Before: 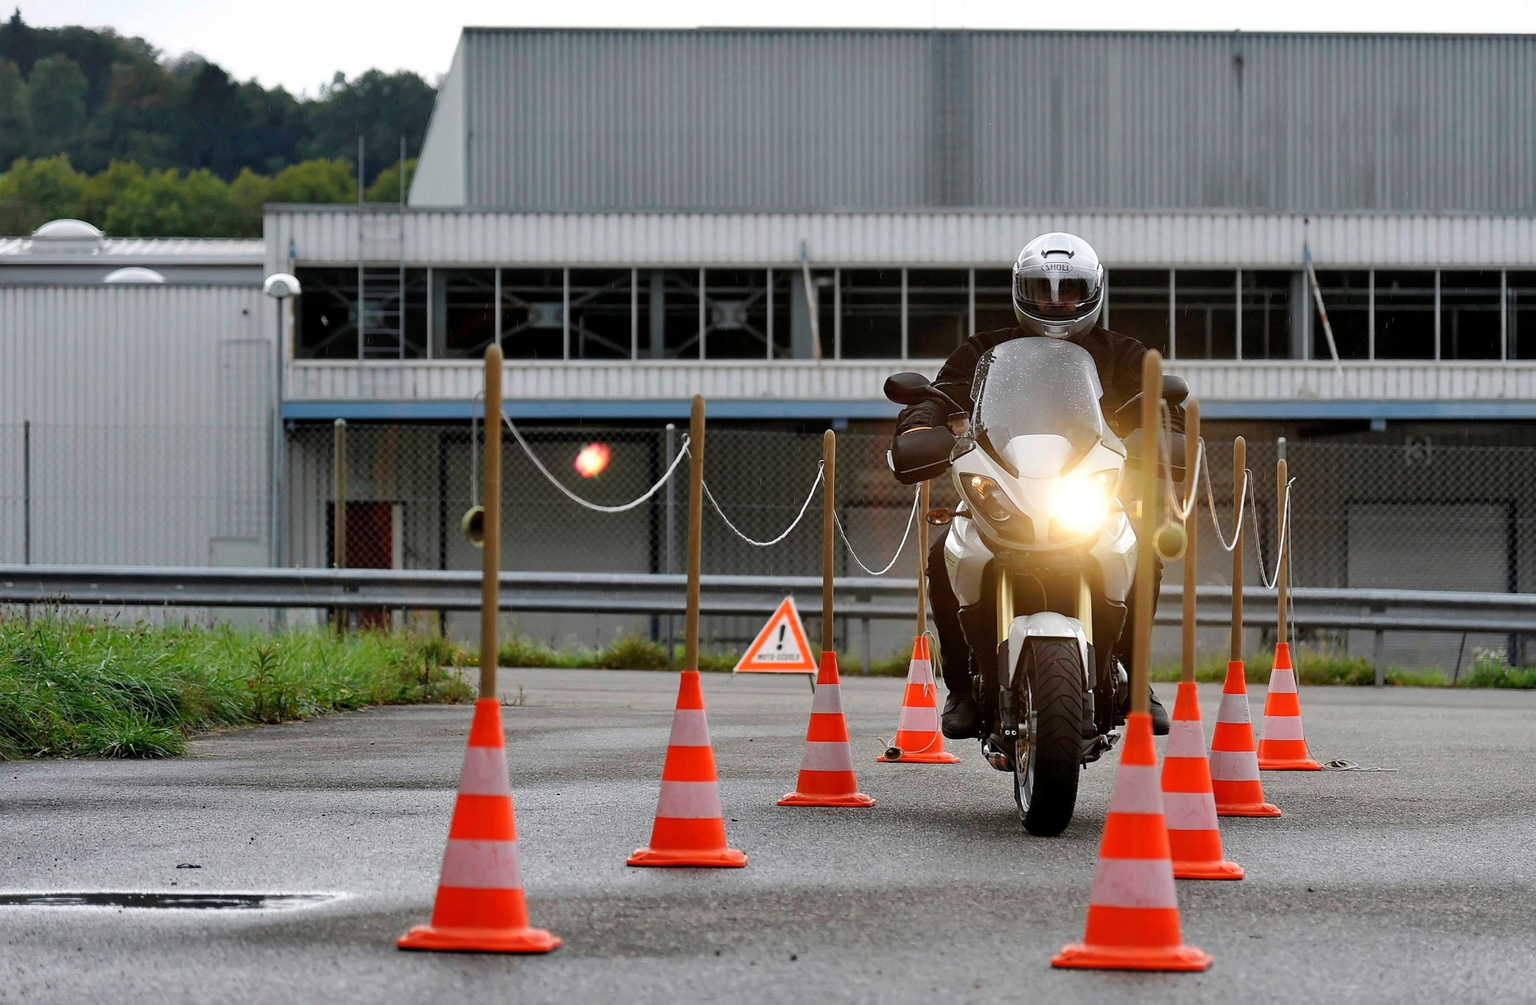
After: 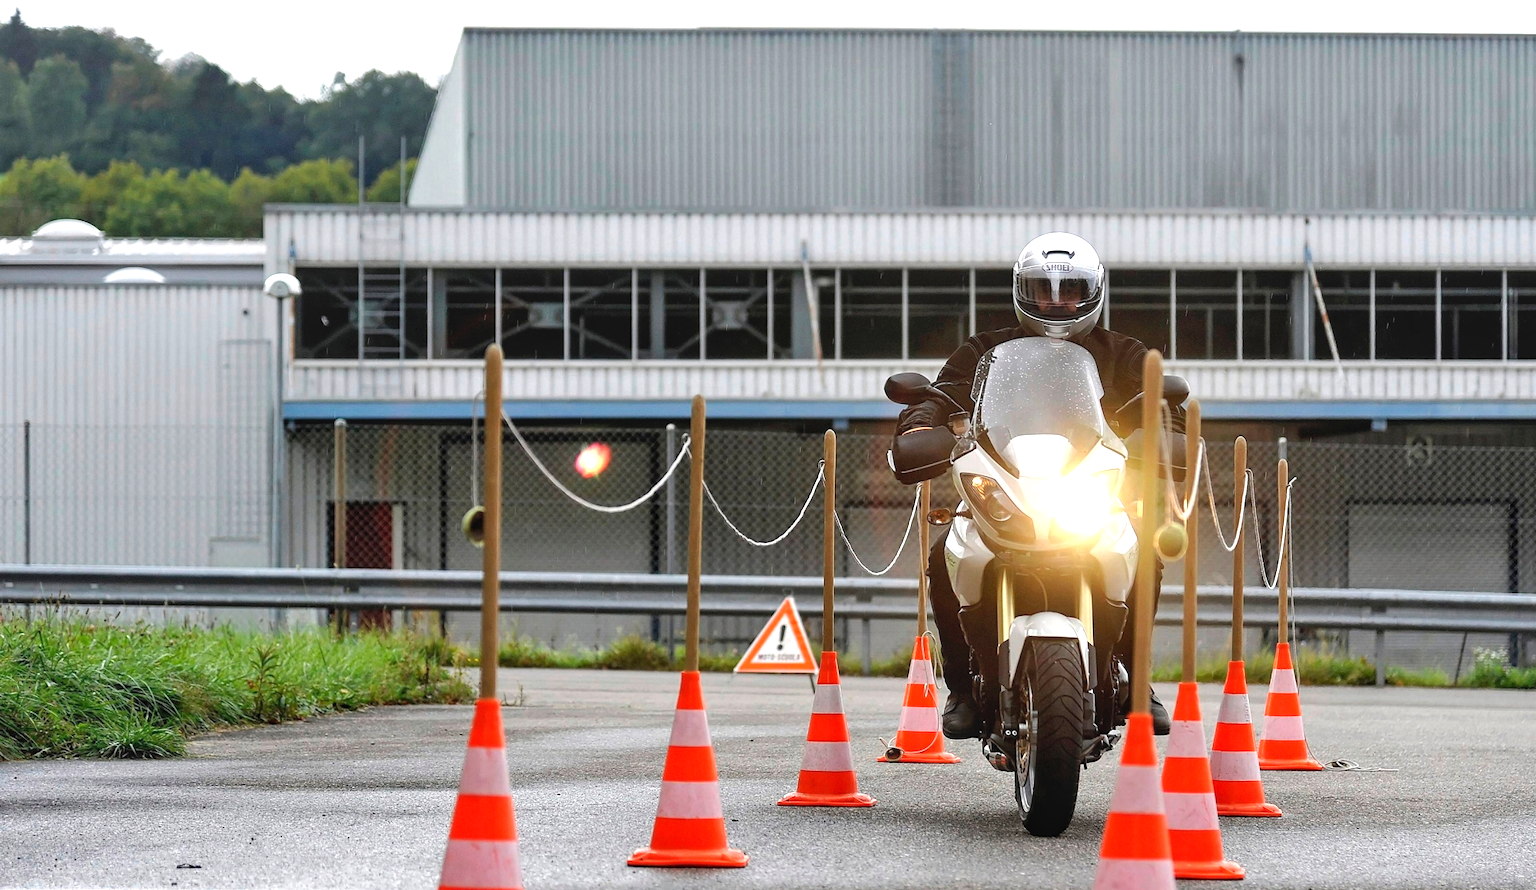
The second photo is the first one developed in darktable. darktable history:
crop and rotate: top 0%, bottom 11.38%
tone equalizer: edges refinement/feathering 500, mask exposure compensation -1.57 EV, preserve details no
exposure: black level correction 0, exposure 0.696 EV, compensate highlight preservation false
local contrast: detail 110%
